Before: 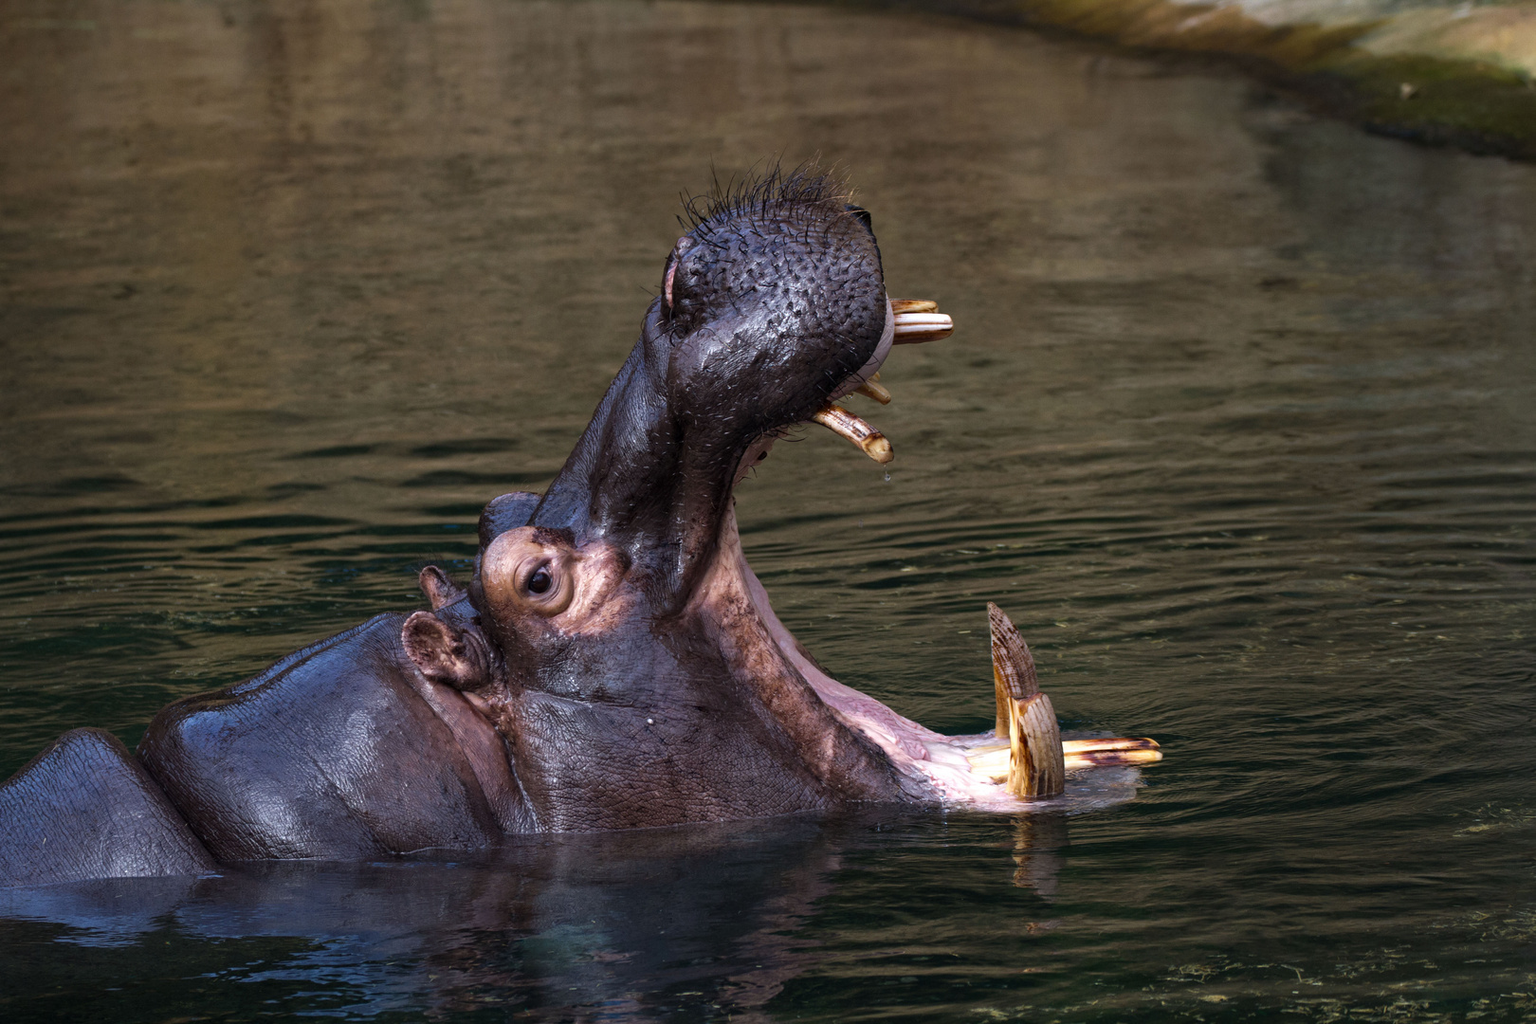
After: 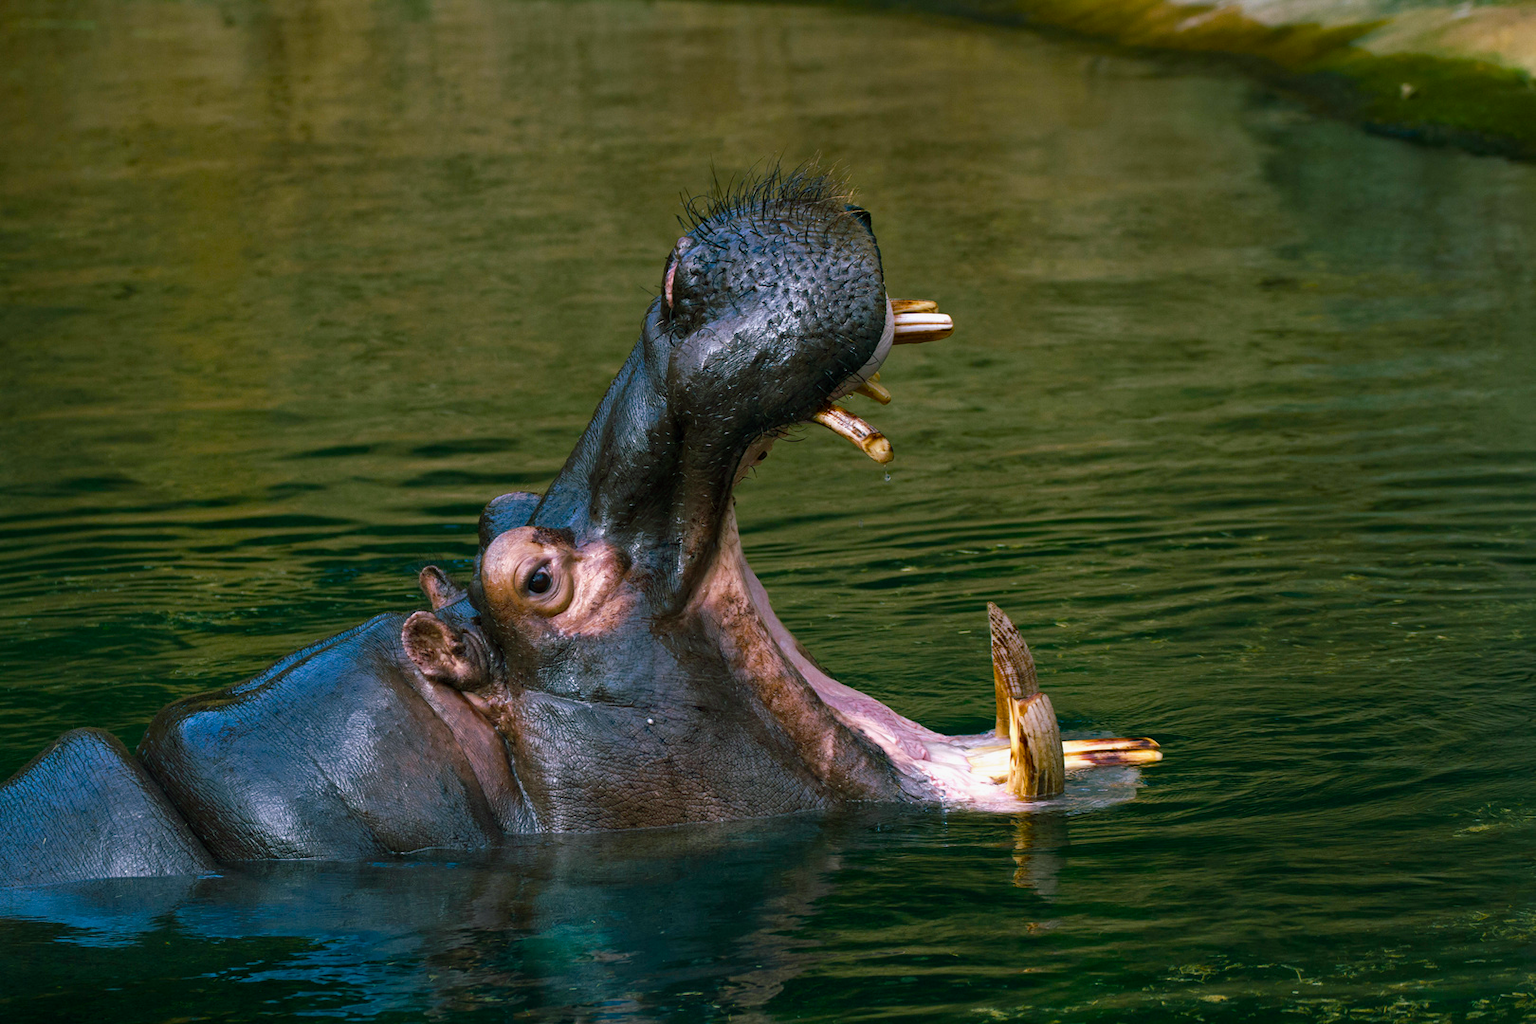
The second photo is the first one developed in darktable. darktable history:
color balance rgb: shadows lift › chroma 11.699%, shadows lift › hue 131.89°, linear chroma grading › global chroma 20.055%, perceptual saturation grading › global saturation 20%, perceptual saturation grading › highlights -25.133%, perceptual saturation grading › shadows 24.891%, perceptual brilliance grading › global brilliance 1.884%, perceptual brilliance grading › highlights -3.967%
